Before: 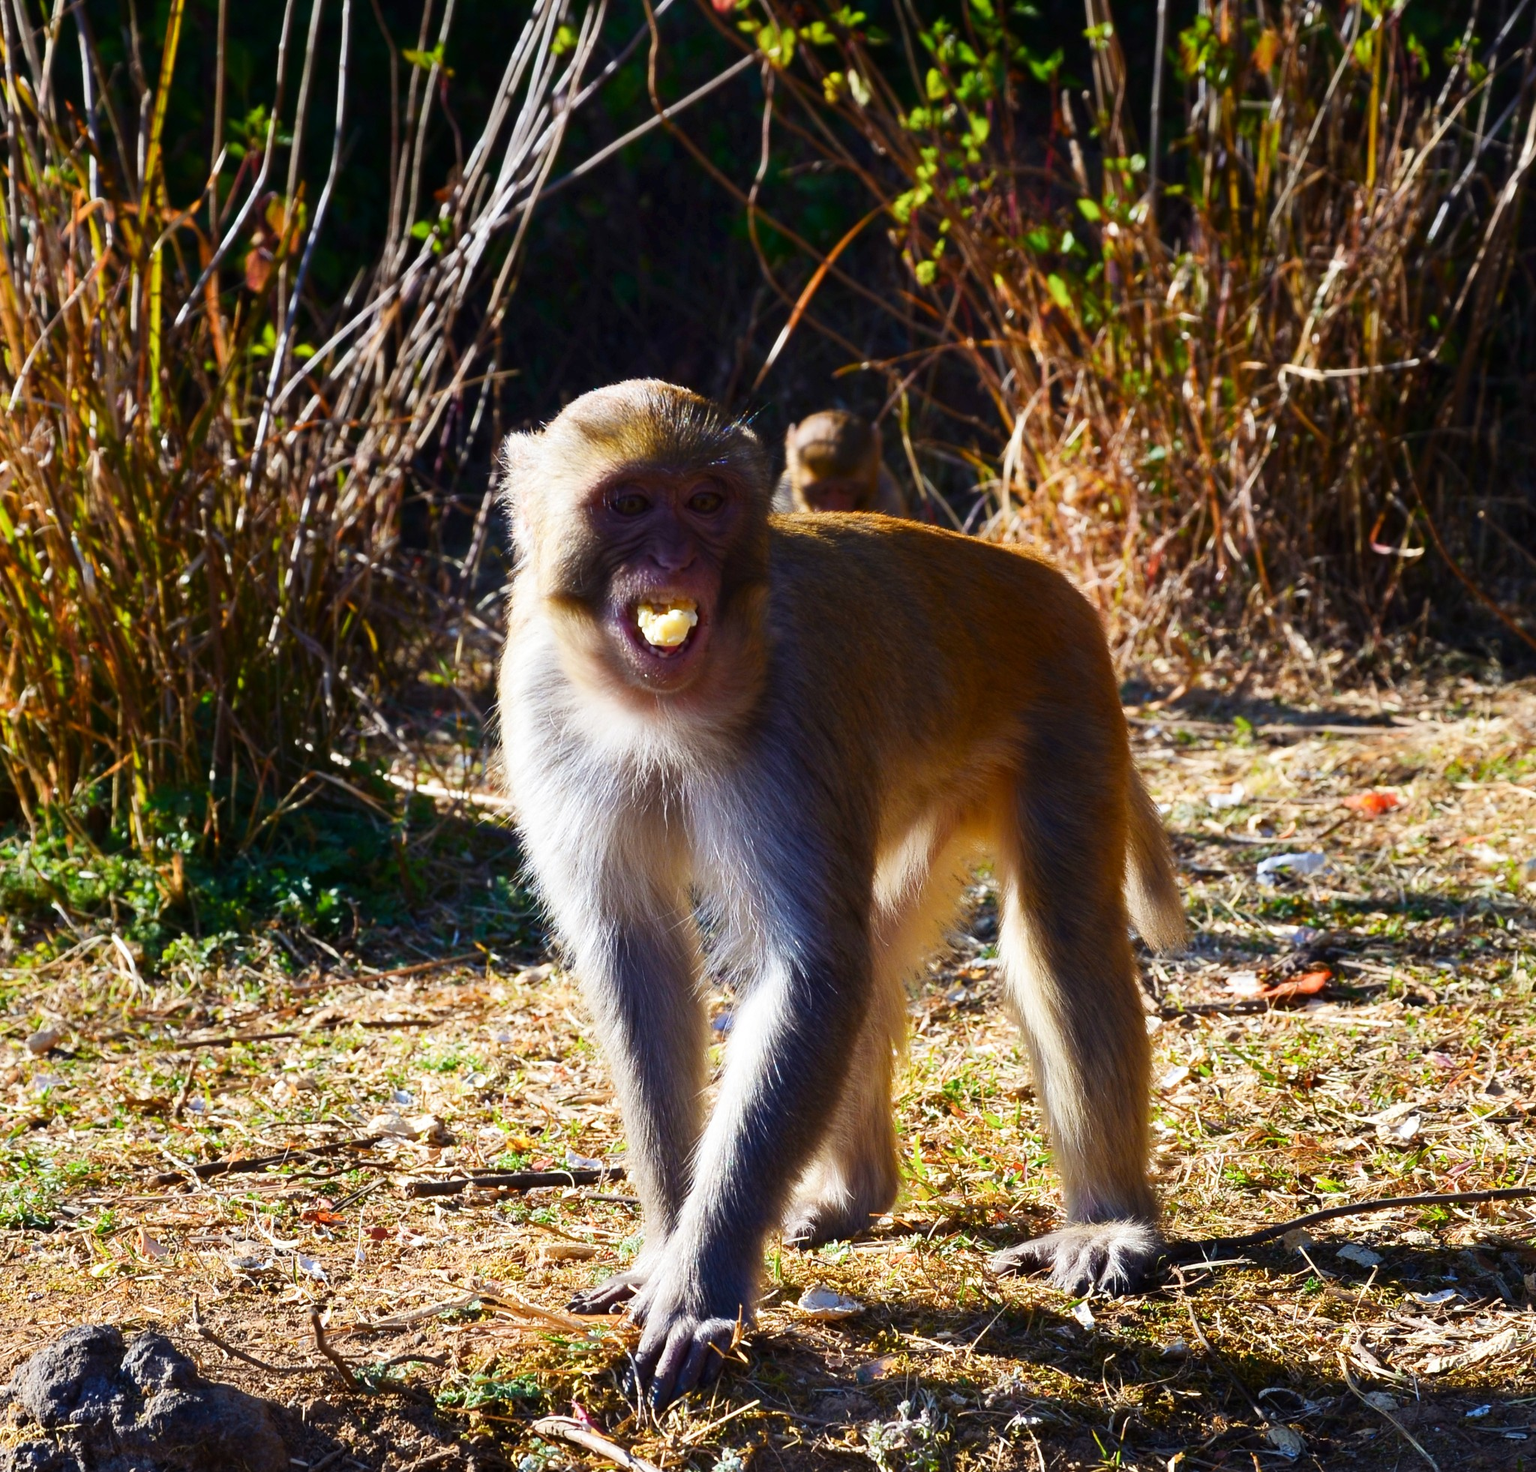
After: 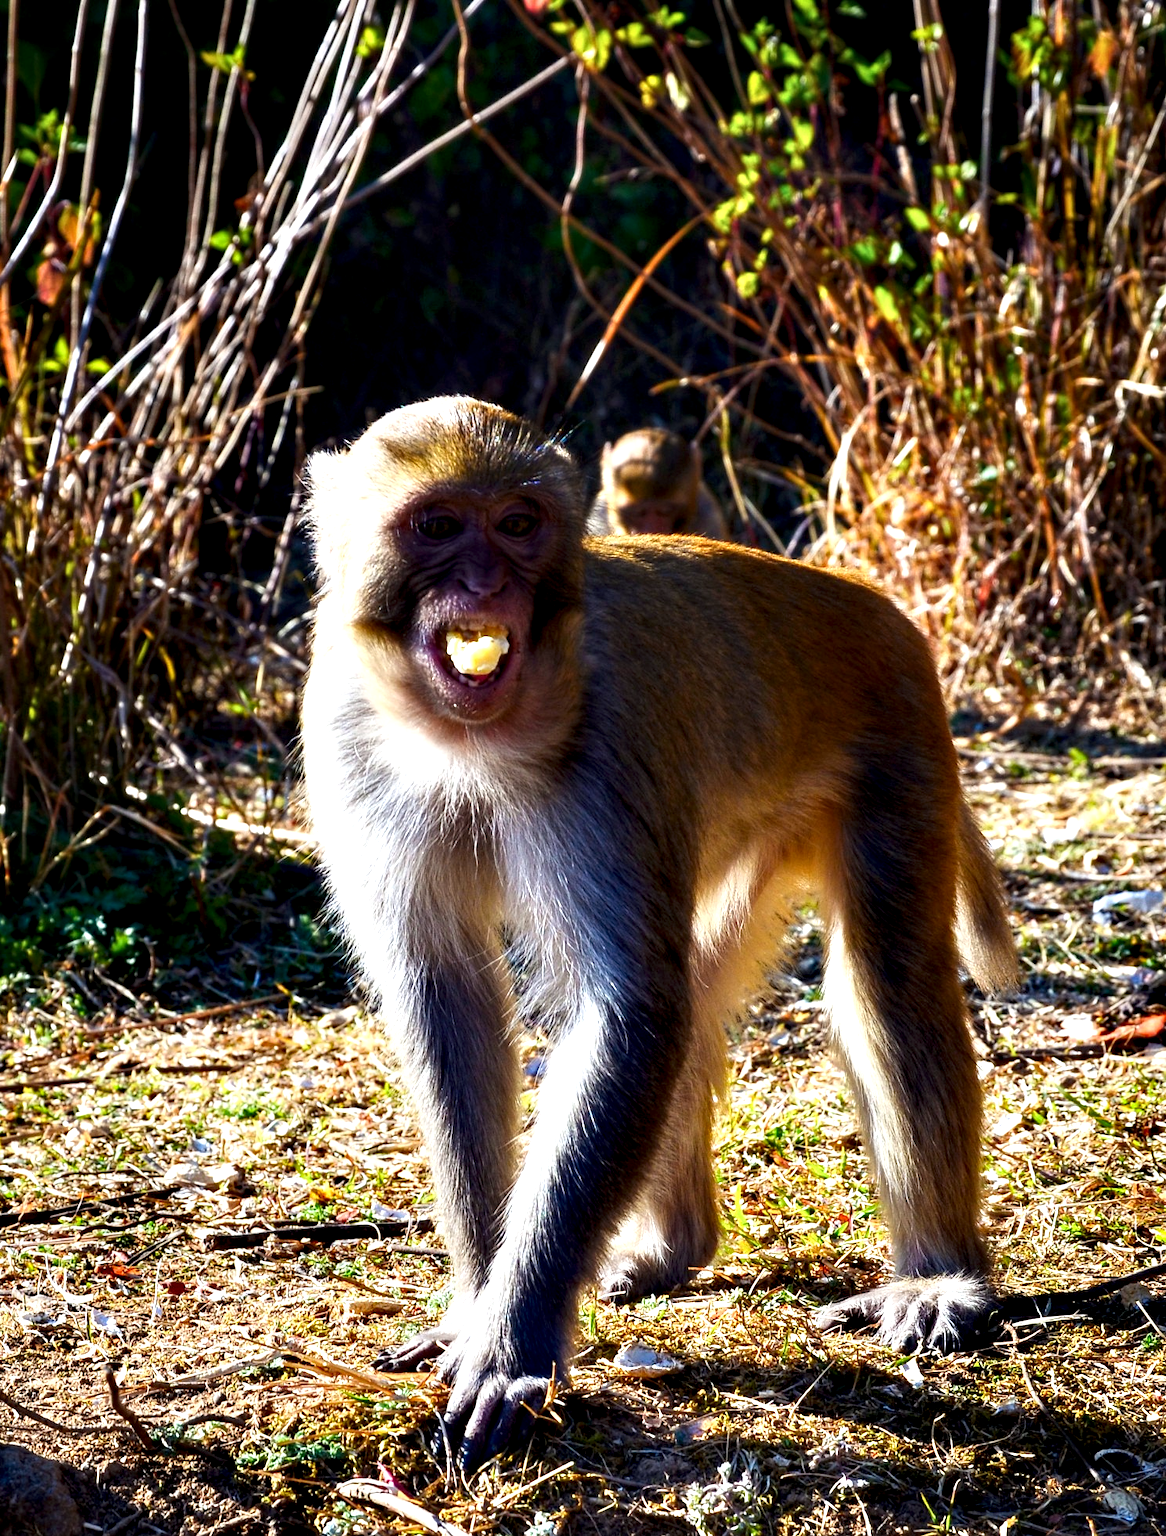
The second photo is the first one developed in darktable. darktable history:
crop: left 13.702%, top 0%, right 13.505%
local contrast: on, module defaults
contrast equalizer: octaves 7, y [[0.6 ×6], [0.55 ×6], [0 ×6], [0 ×6], [0 ×6]]
